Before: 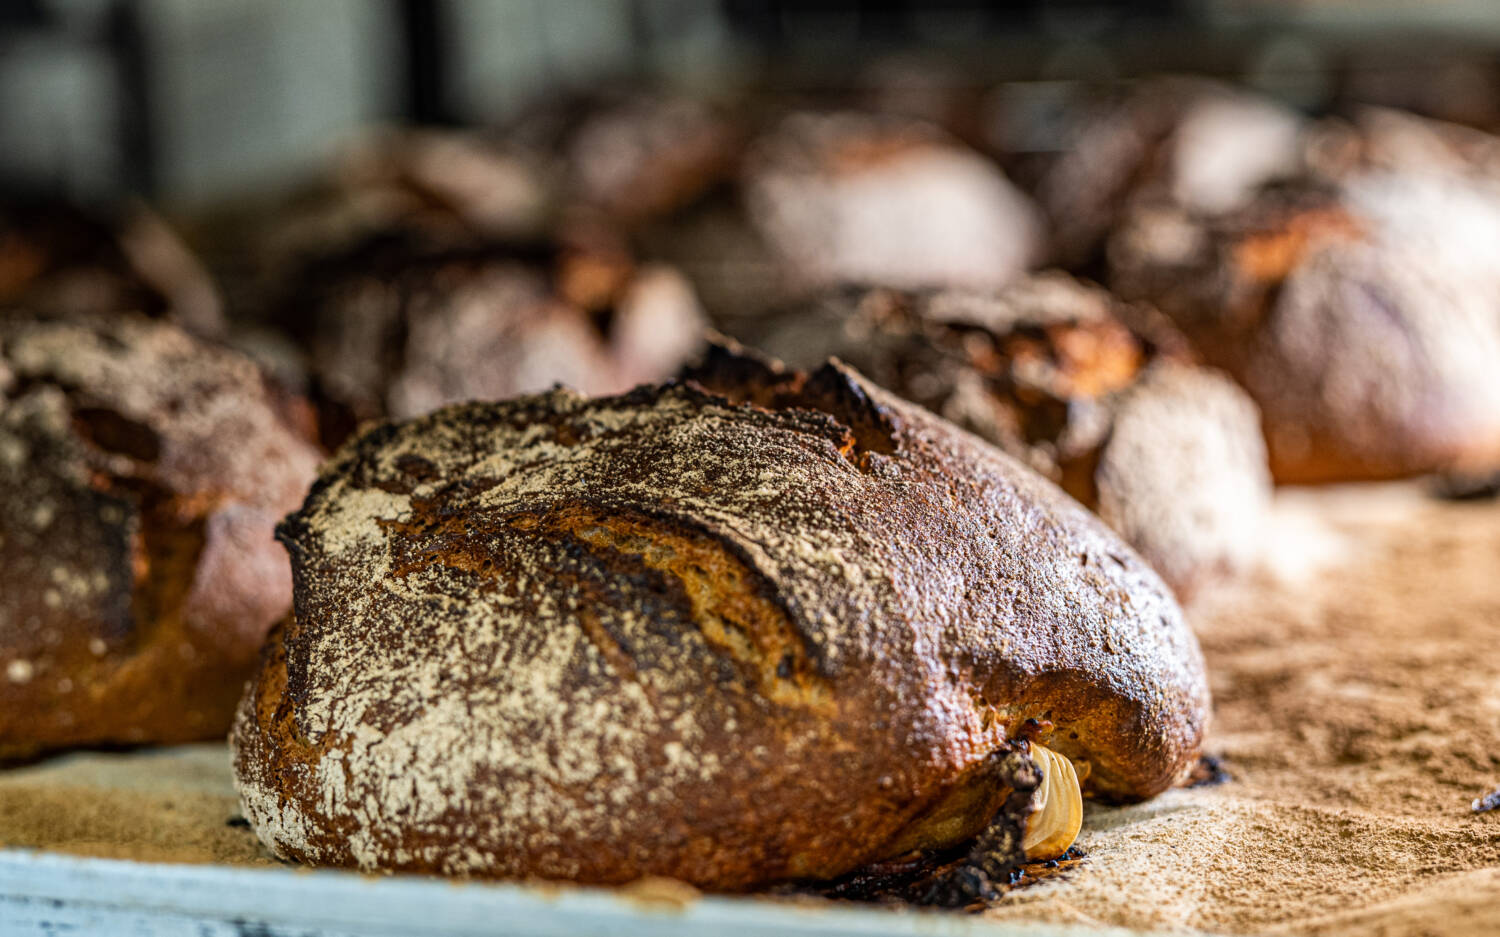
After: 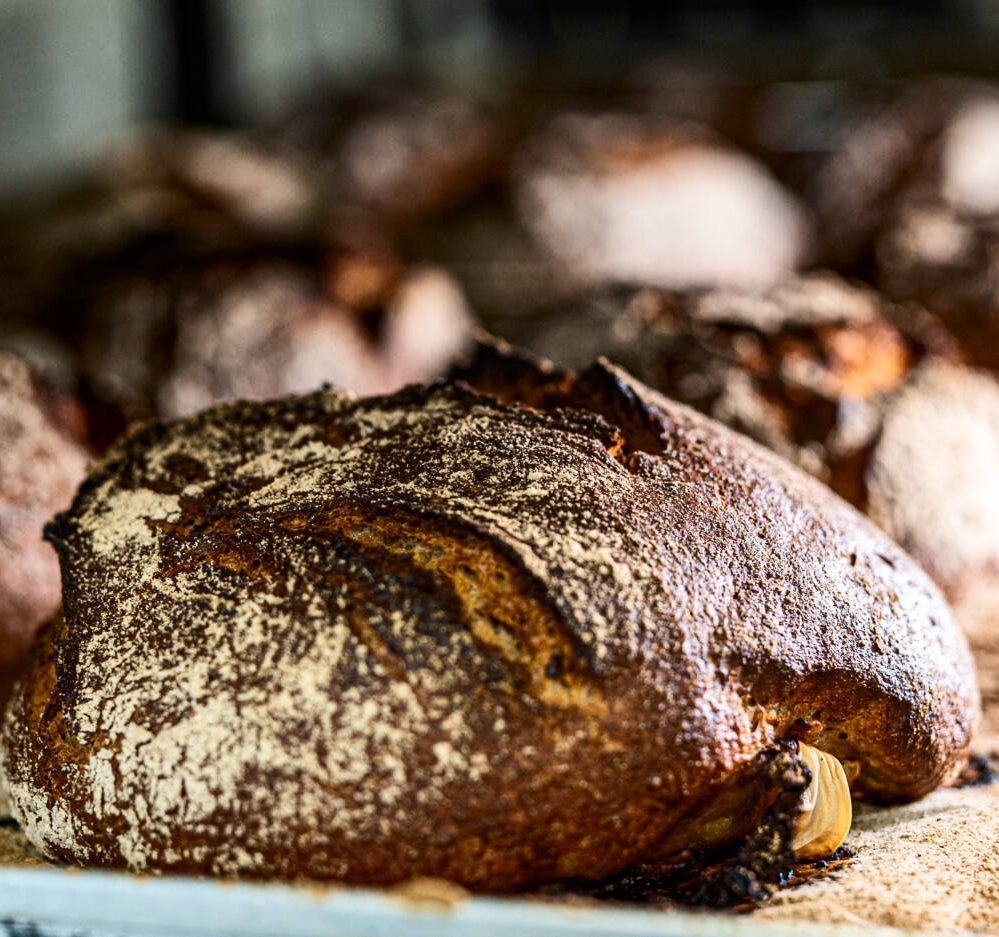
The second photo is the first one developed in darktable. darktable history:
contrast brightness saturation: contrast 0.22
crop: left 15.419%, right 17.914%
